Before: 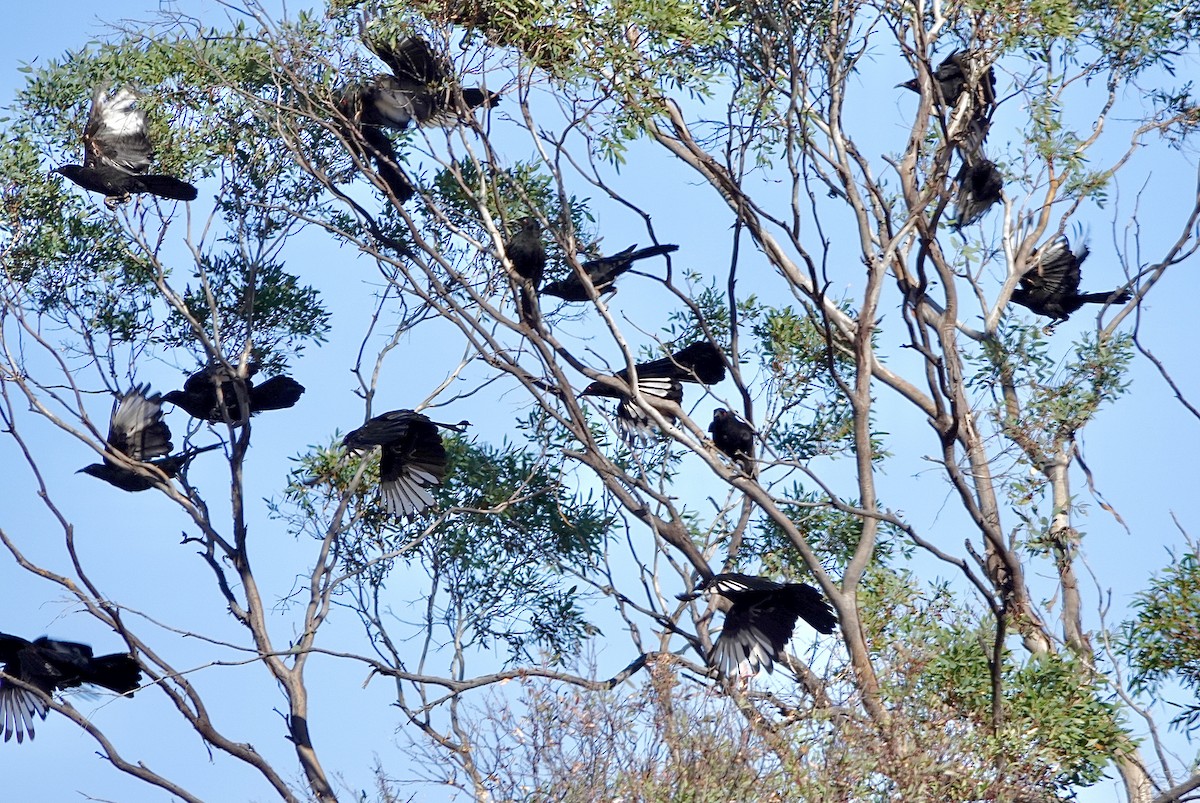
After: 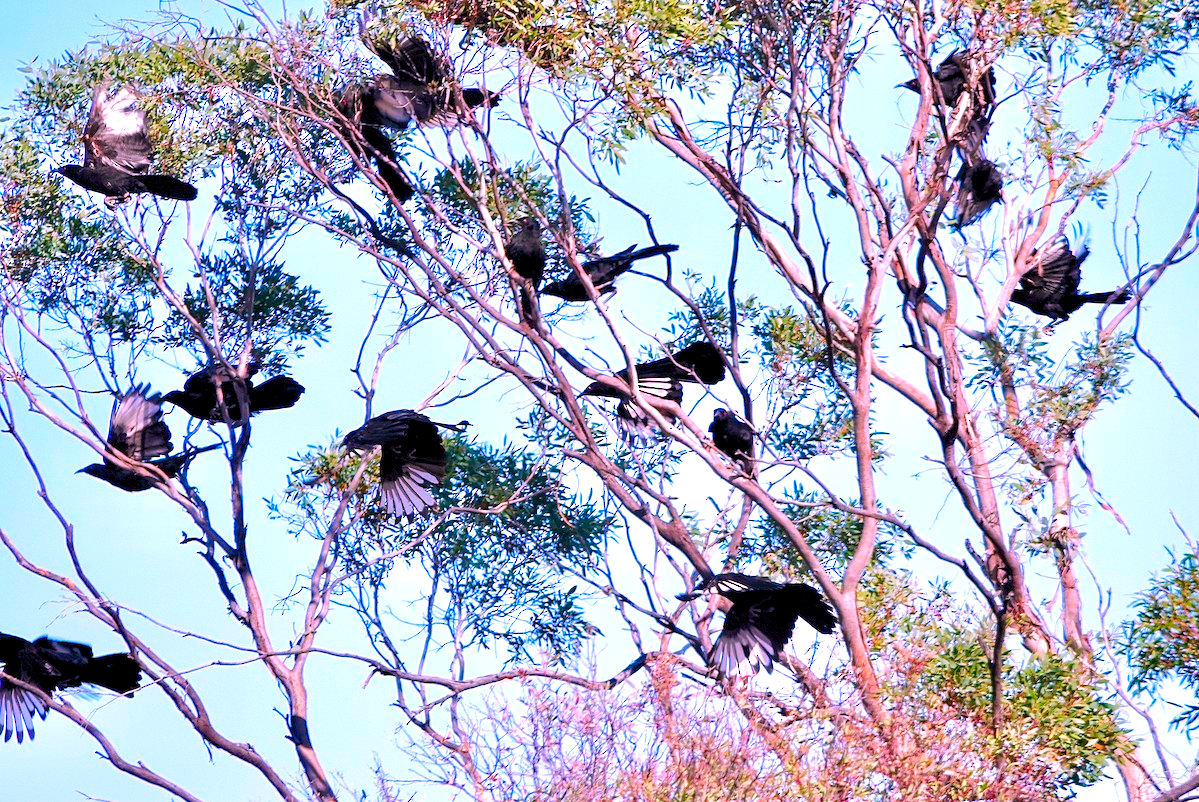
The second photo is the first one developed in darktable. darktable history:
color correction: highlights a* 19.48, highlights b* -12.09, saturation 1.68
exposure: black level correction 0.001, exposure 0.499 EV, compensate exposure bias true, compensate highlight preservation false
levels: levels [0.031, 0.5, 0.969]
shadows and highlights: shadows 13.13, white point adjustment 1.34, highlights -1.22, soften with gaussian
